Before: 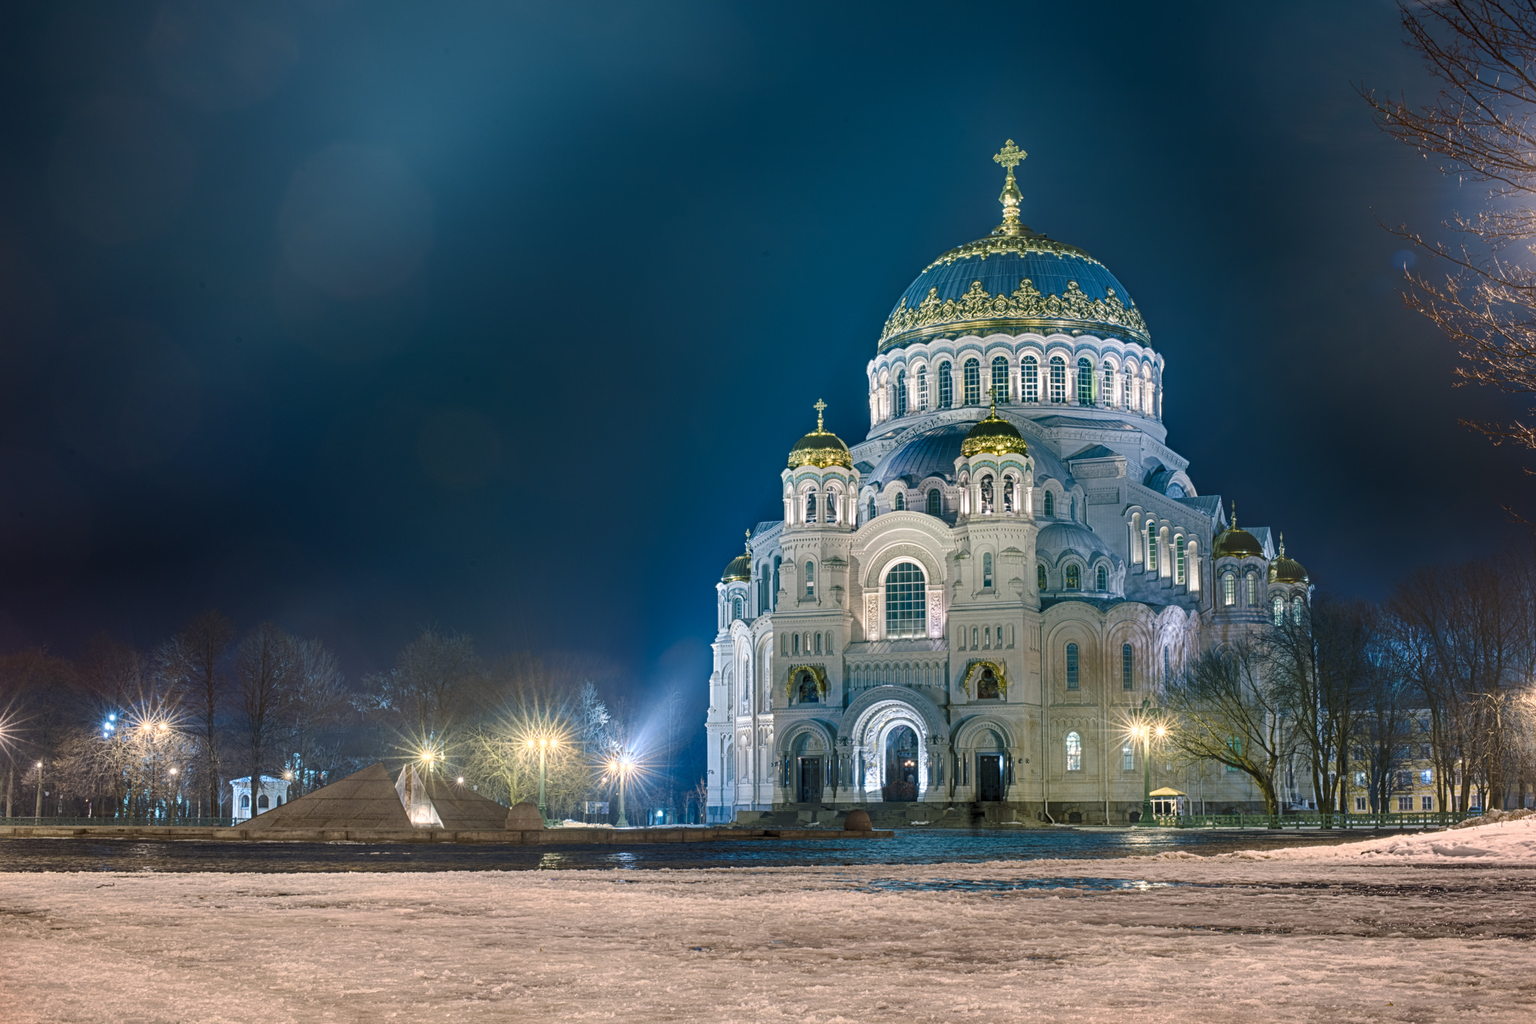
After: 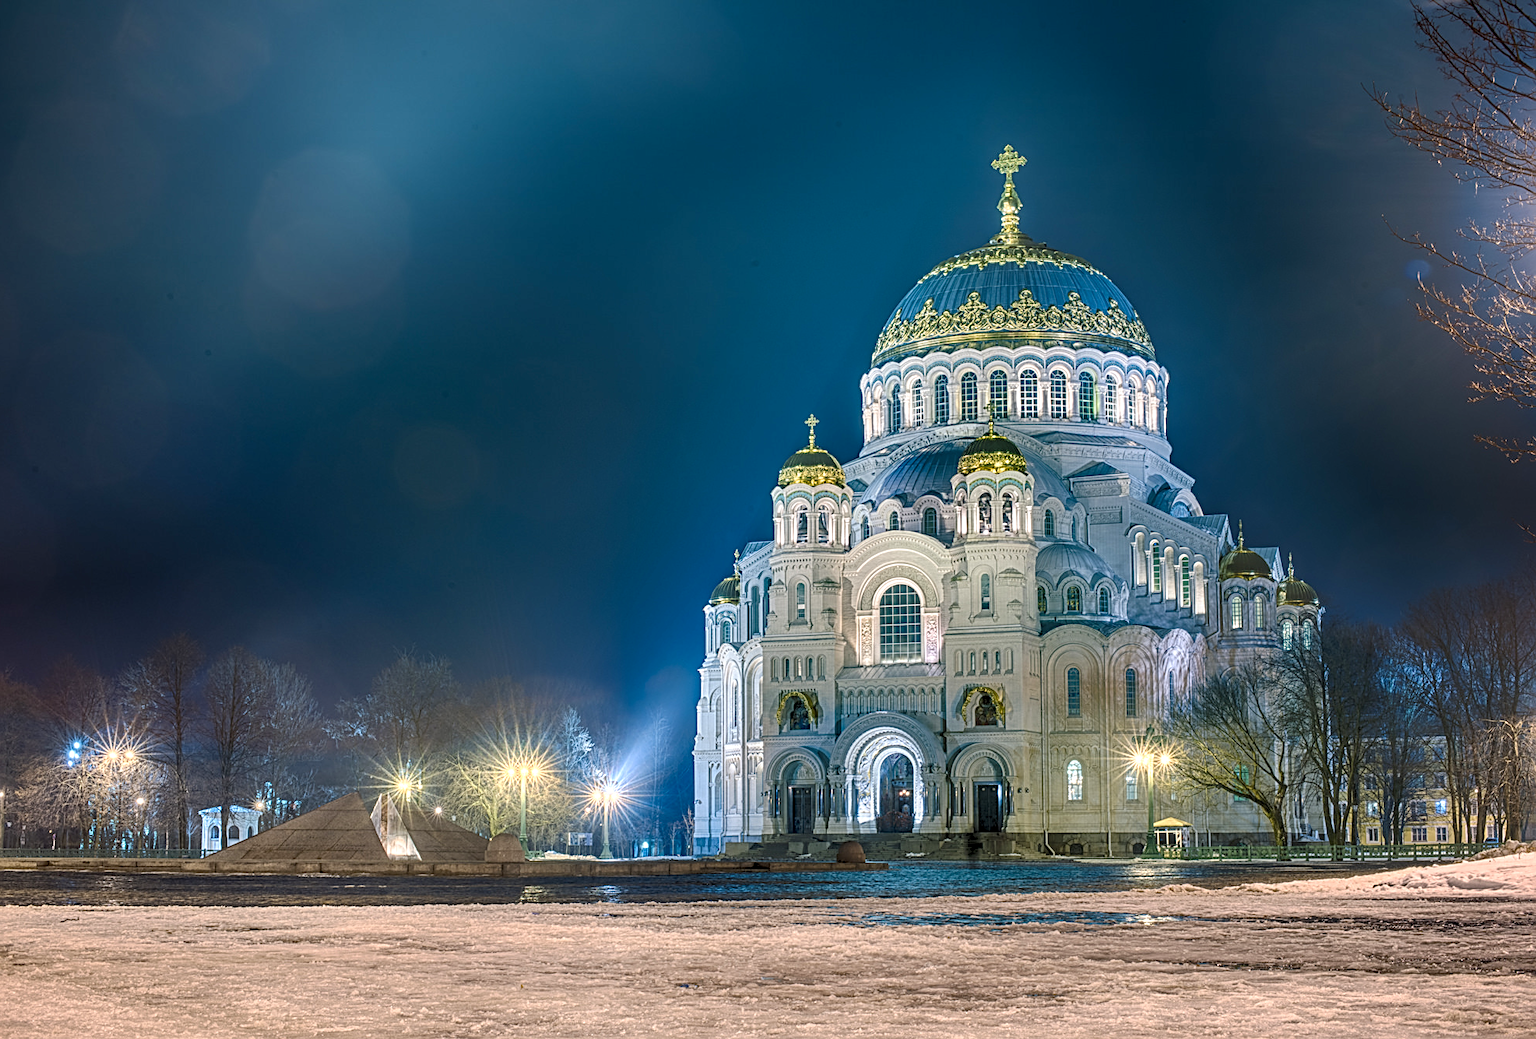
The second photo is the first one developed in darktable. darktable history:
contrast brightness saturation: contrast 0.07, brightness 0.08, saturation 0.18
sharpen: on, module defaults
crop and rotate: left 2.536%, right 1.107%, bottom 2.246%
local contrast: on, module defaults
